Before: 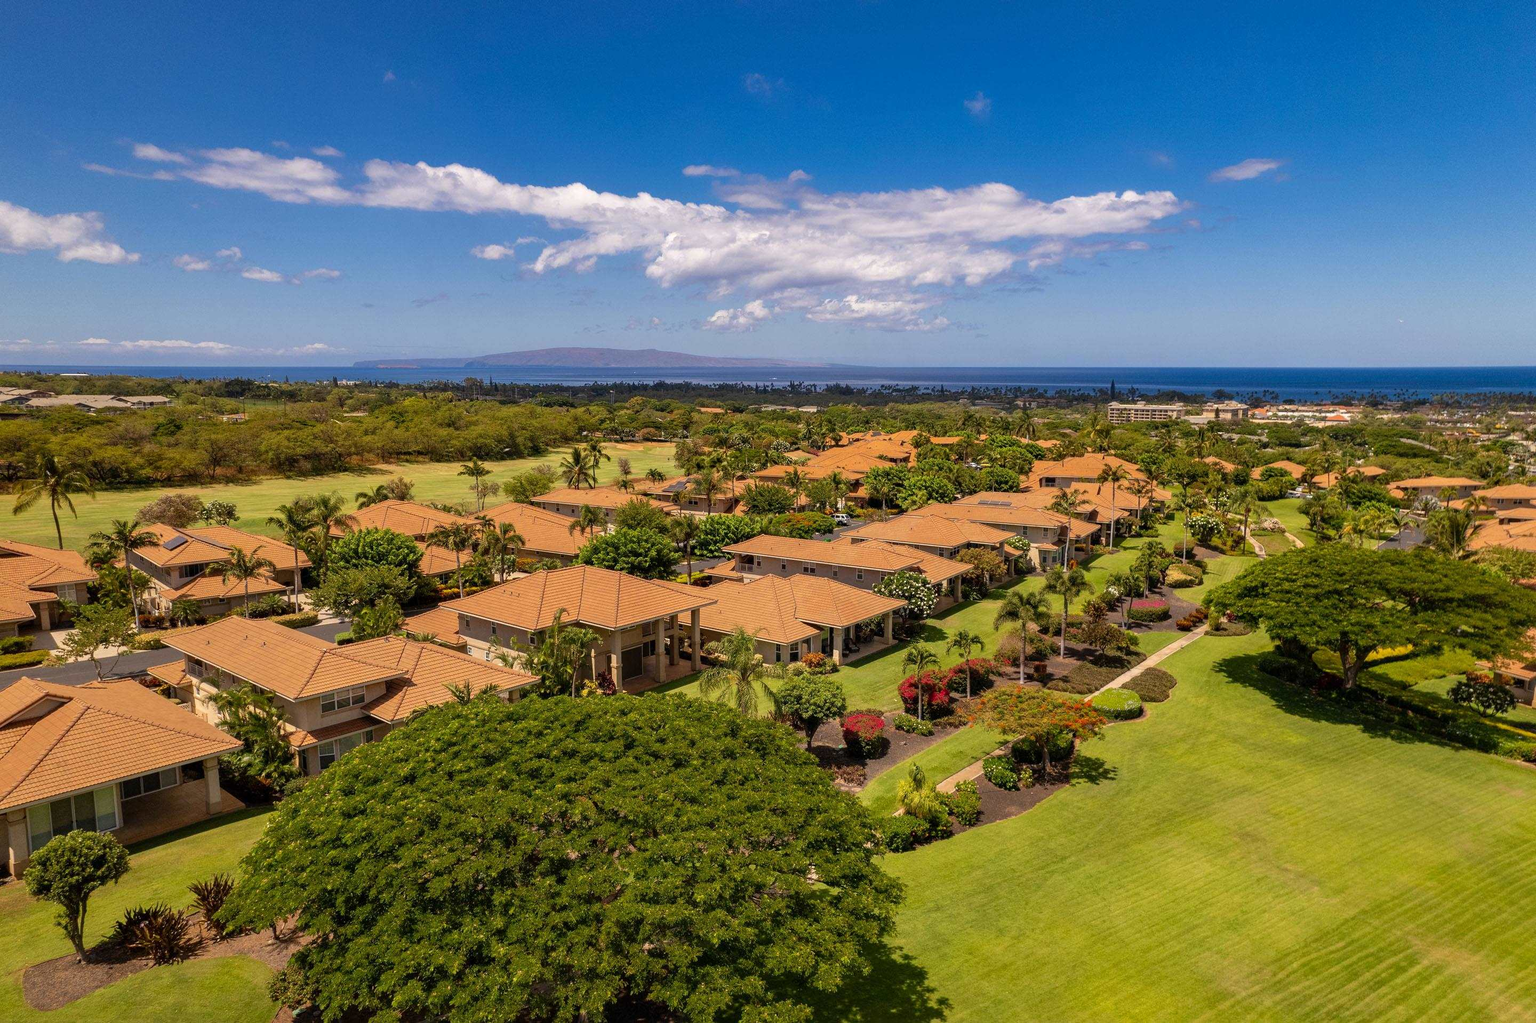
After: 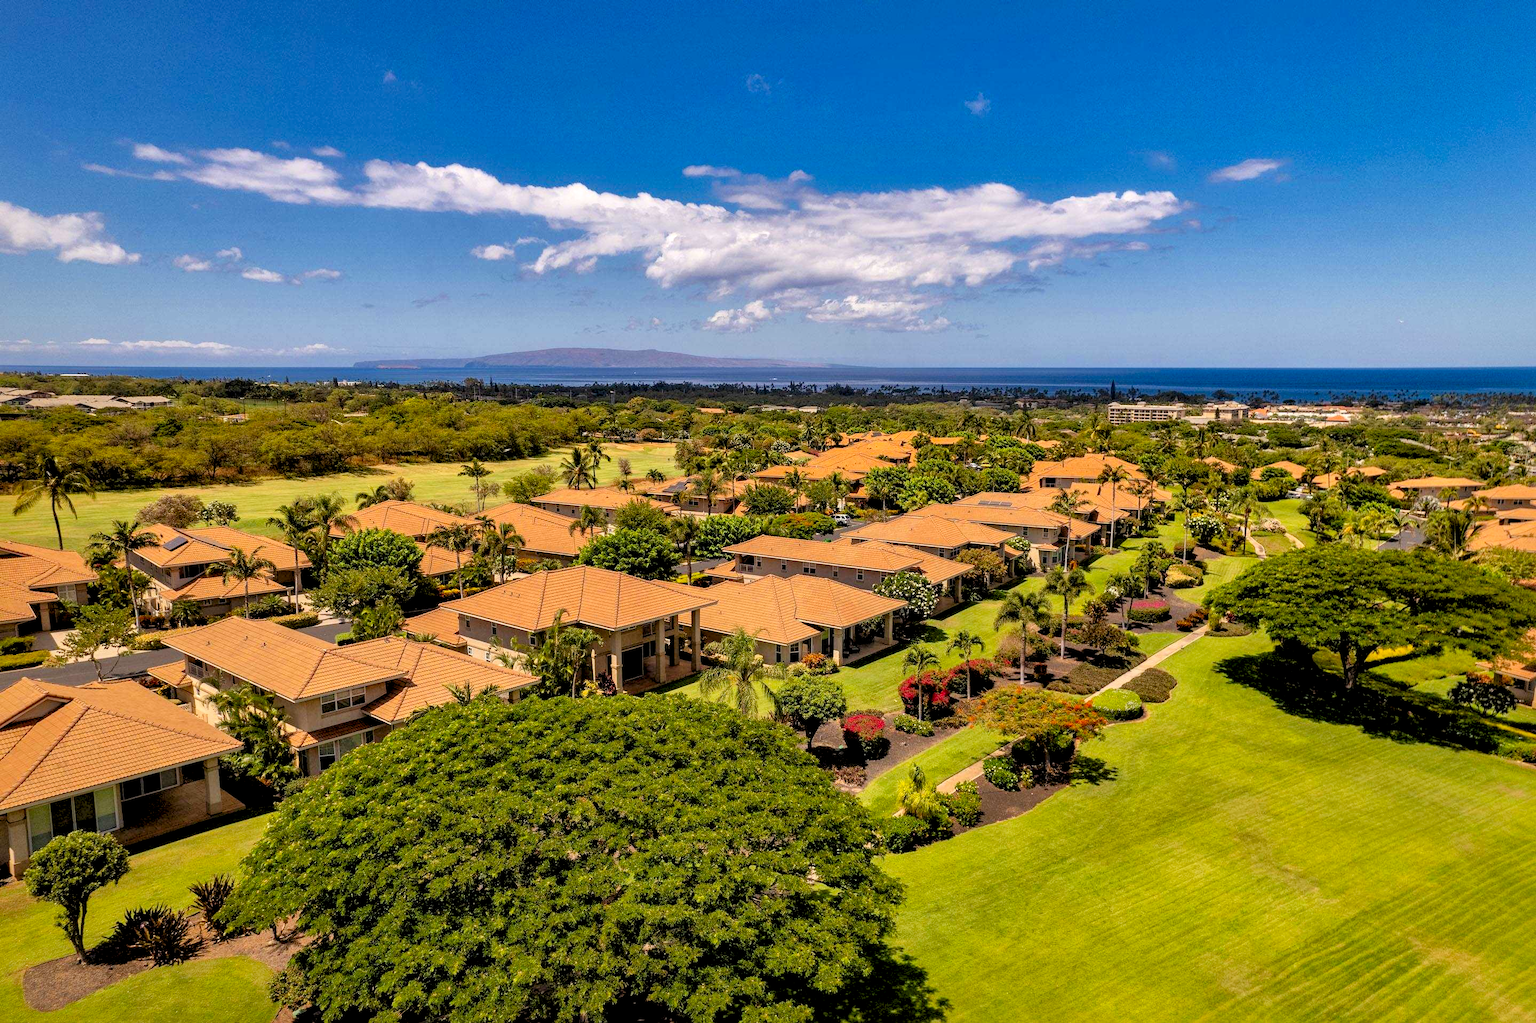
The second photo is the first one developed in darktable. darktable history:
color balance: output saturation 110%
local contrast: mode bilateral grid, contrast 100, coarseness 100, detail 165%, midtone range 0.2
rgb levels: preserve colors sum RGB, levels [[0.038, 0.433, 0.934], [0, 0.5, 1], [0, 0.5, 1]]
